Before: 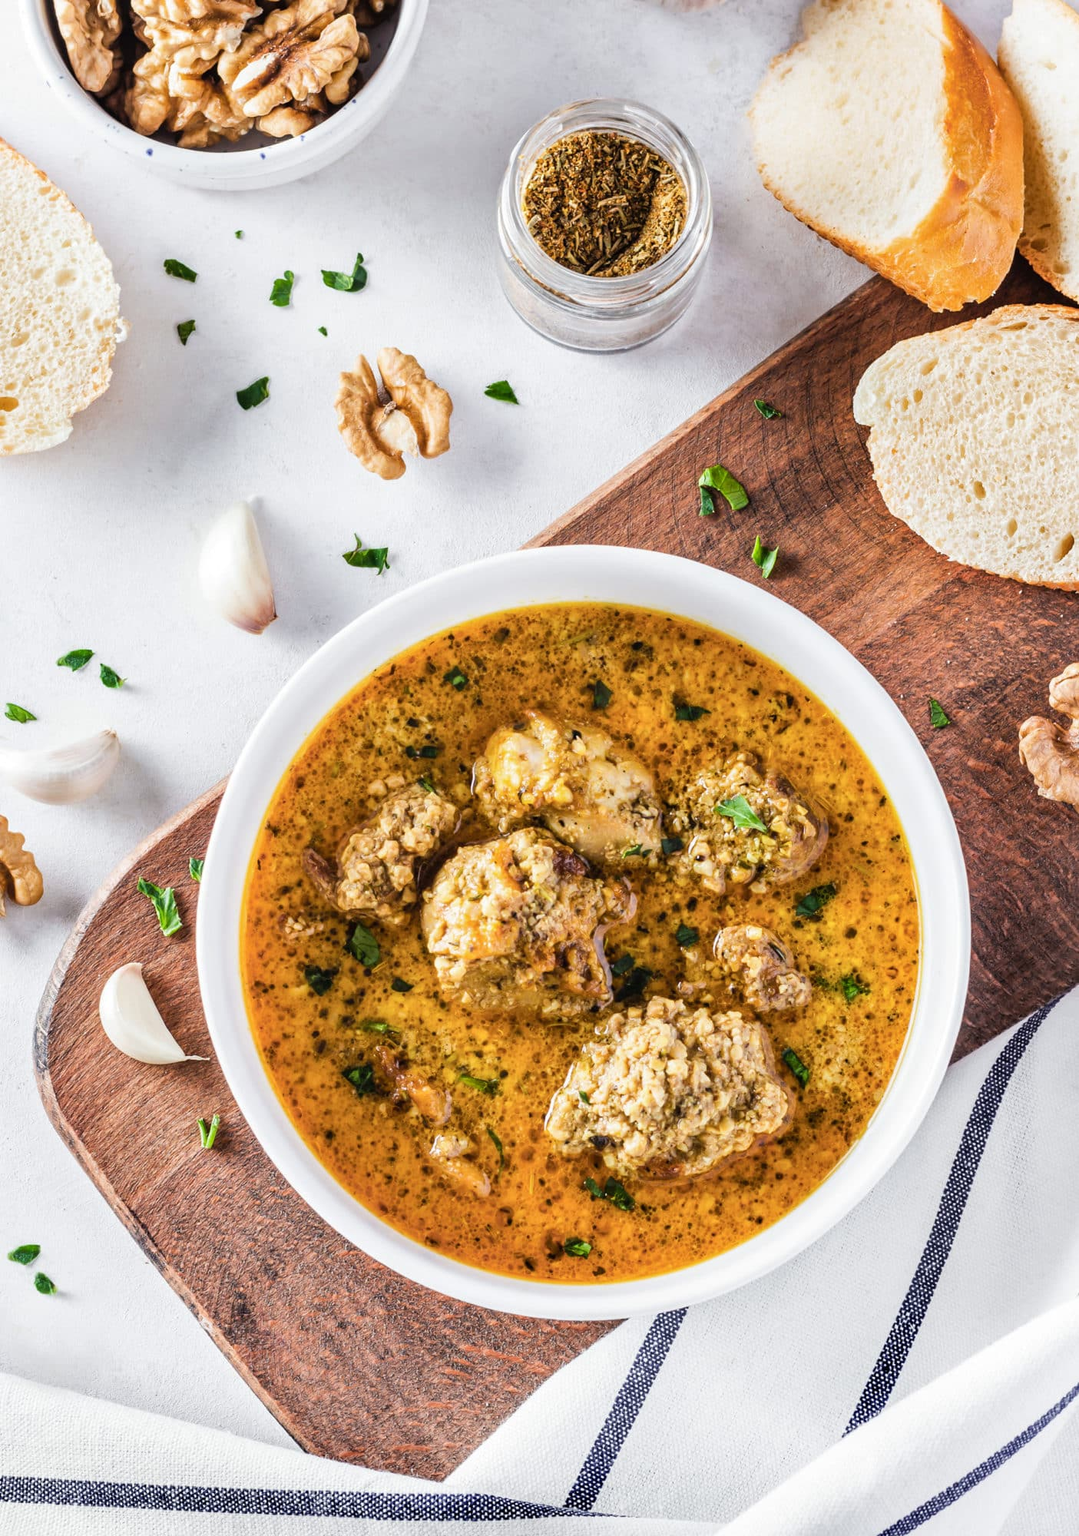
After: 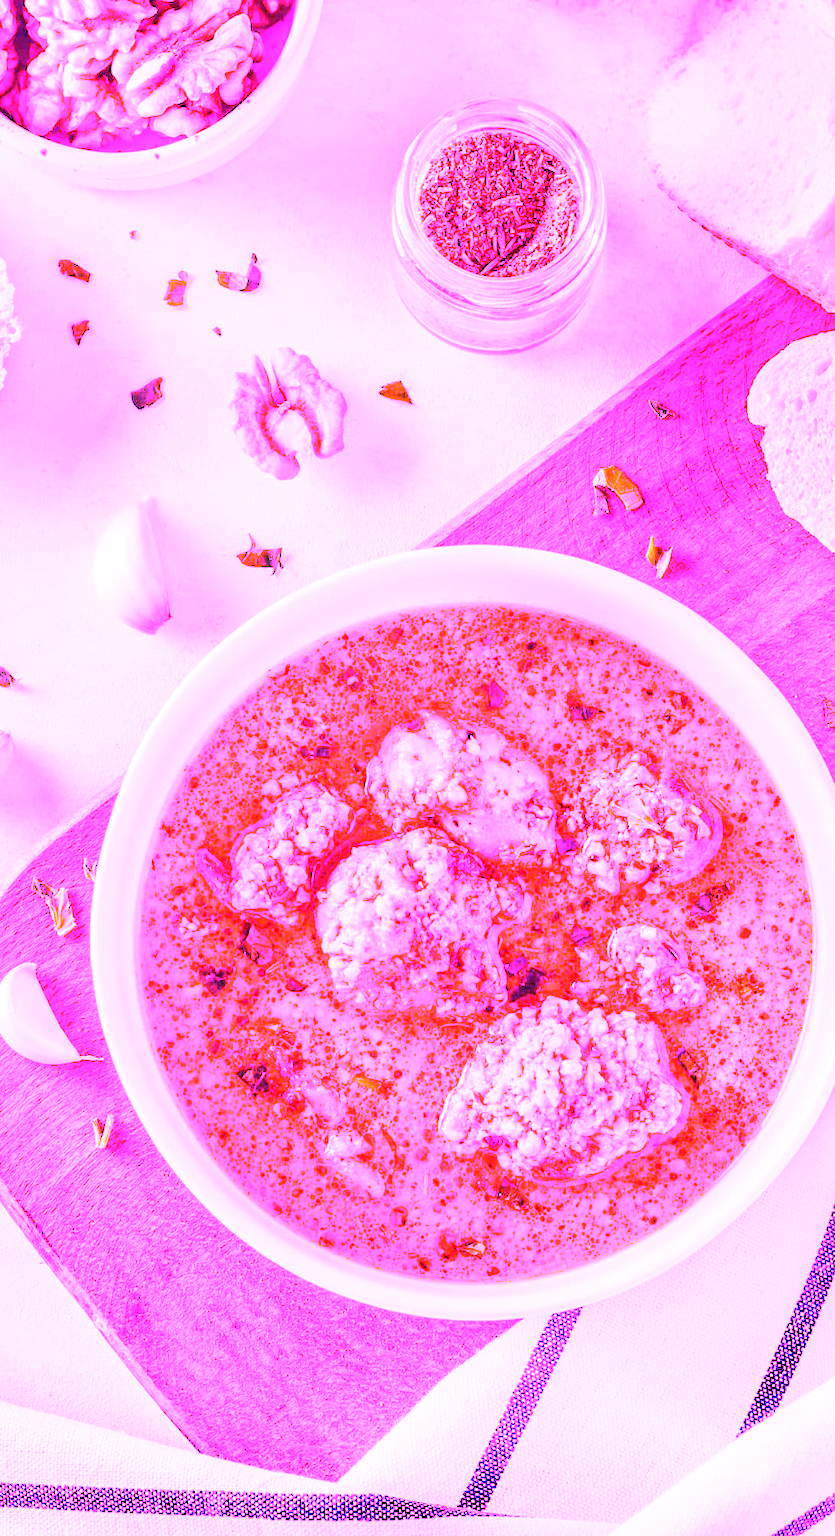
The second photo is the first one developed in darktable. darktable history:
crop: left 9.88%, right 12.664%
white balance: red 8, blue 8
local contrast: mode bilateral grid, contrast 15, coarseness 36, detail 105%, midtone range 0.2
